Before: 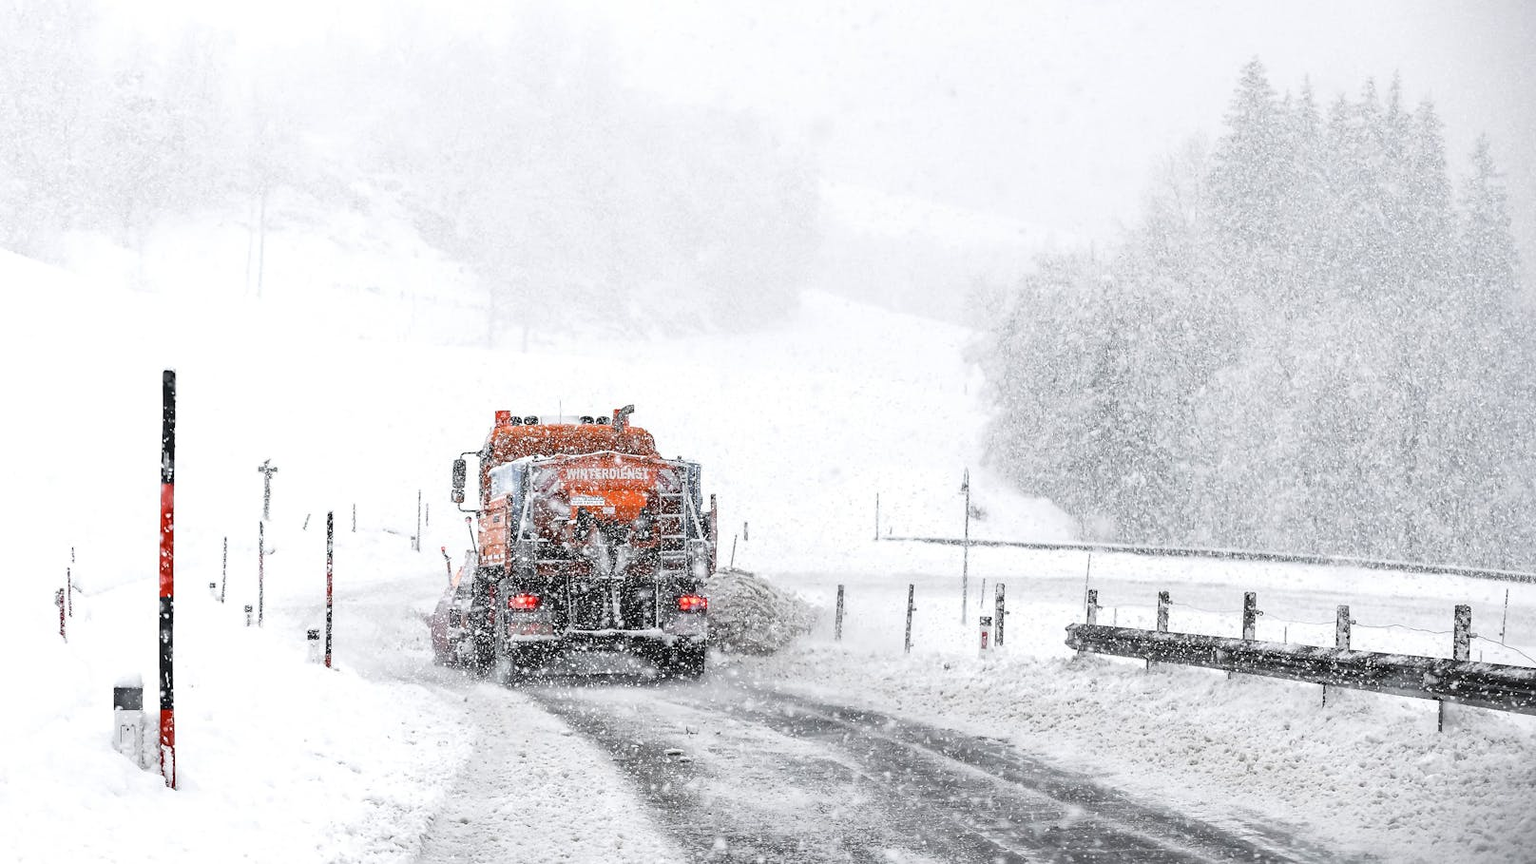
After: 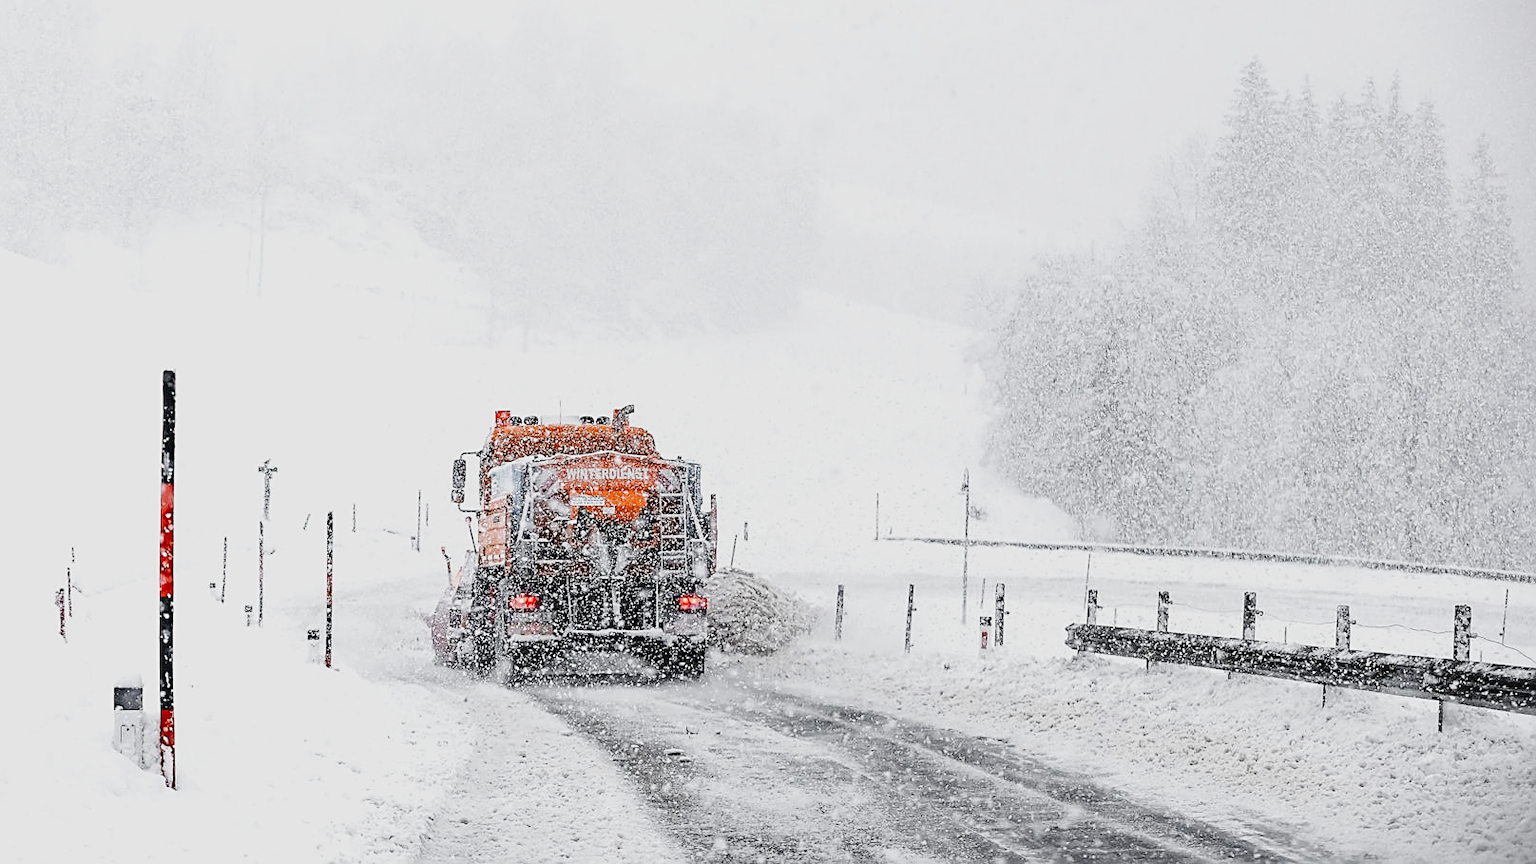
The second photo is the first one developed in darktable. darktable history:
sharpen: amount 0.575
tone curve: curves: ch0 [(0, 0) (0.003, 0.016) (0.011, 0.015) (0.025, 0.017) (0.044, 0.026) (0.069, 0.034) (0.1, 0.043) (0.136, 0.068) (0.177, 0.119) (0.224, 0.175) (0.277, 0.251) (0.335, 0.328) (0.399, 0.415) (0.468, 0.499) (0.543, 0.58) (0.623, 0.659) (0.709, 0.731) (0.801, 0.807) (0.898, 0.895) (1, 1)], preserve colors none
sigmoid: contrast 1.22, skew 0.65
